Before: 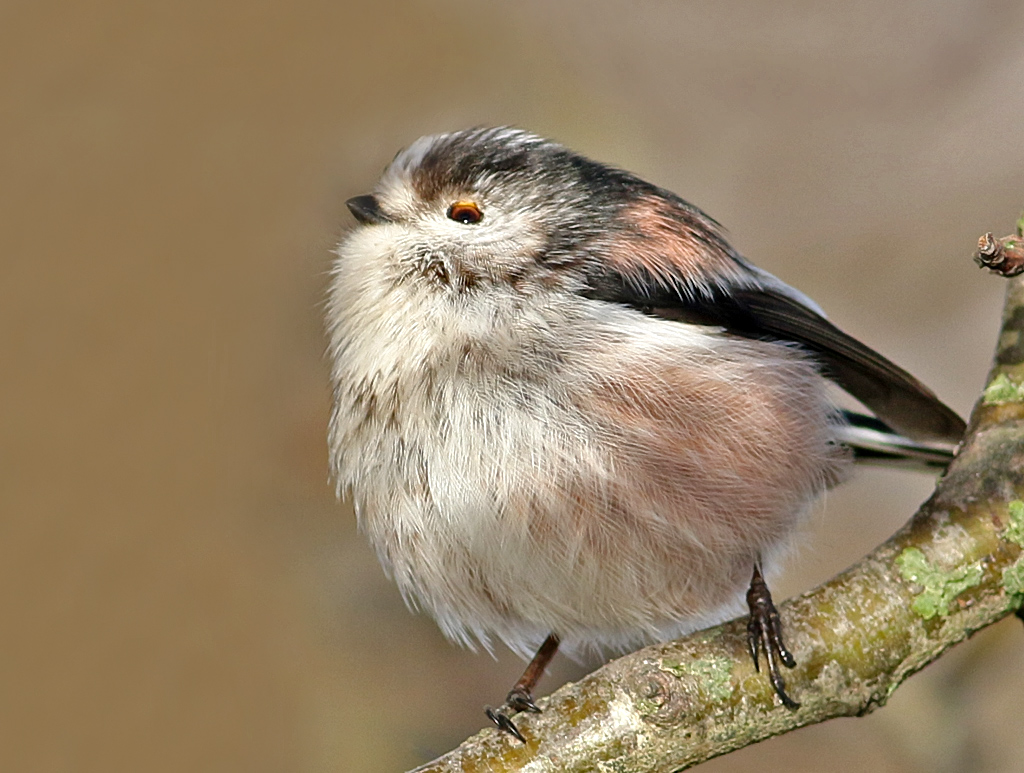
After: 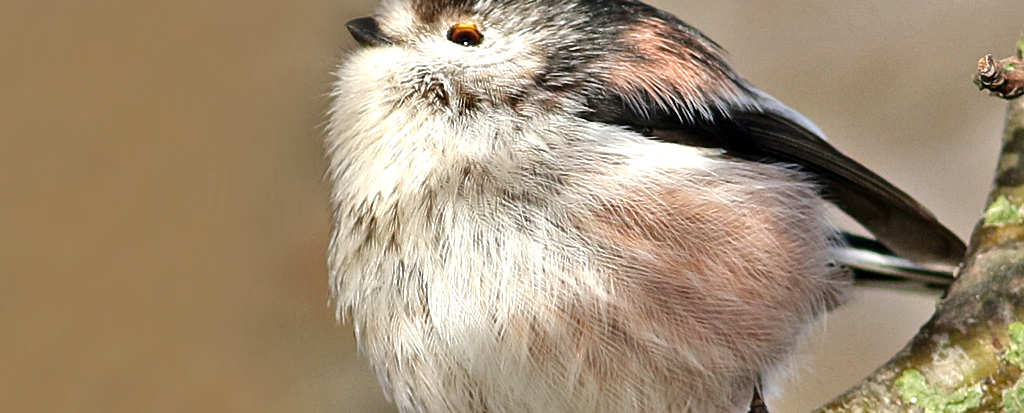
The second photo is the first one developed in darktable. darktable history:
tone equalizer: -8 EV -0.417 EV, -7 EV -0.389 EV, -6 EV -0.333 EV, -5 EV -0.222 EV, -3 EV 0.222 EV, -2 EV 0.333 EV, -1 EV 0.389 EV, +0 EV 0.417 EV, edges refinement/feathering 500, mask exposure compensation -1.57 EV, preserve details no
crop and rotate: top 23.043%, bottom 23.437%
base curve: preserve colors none
